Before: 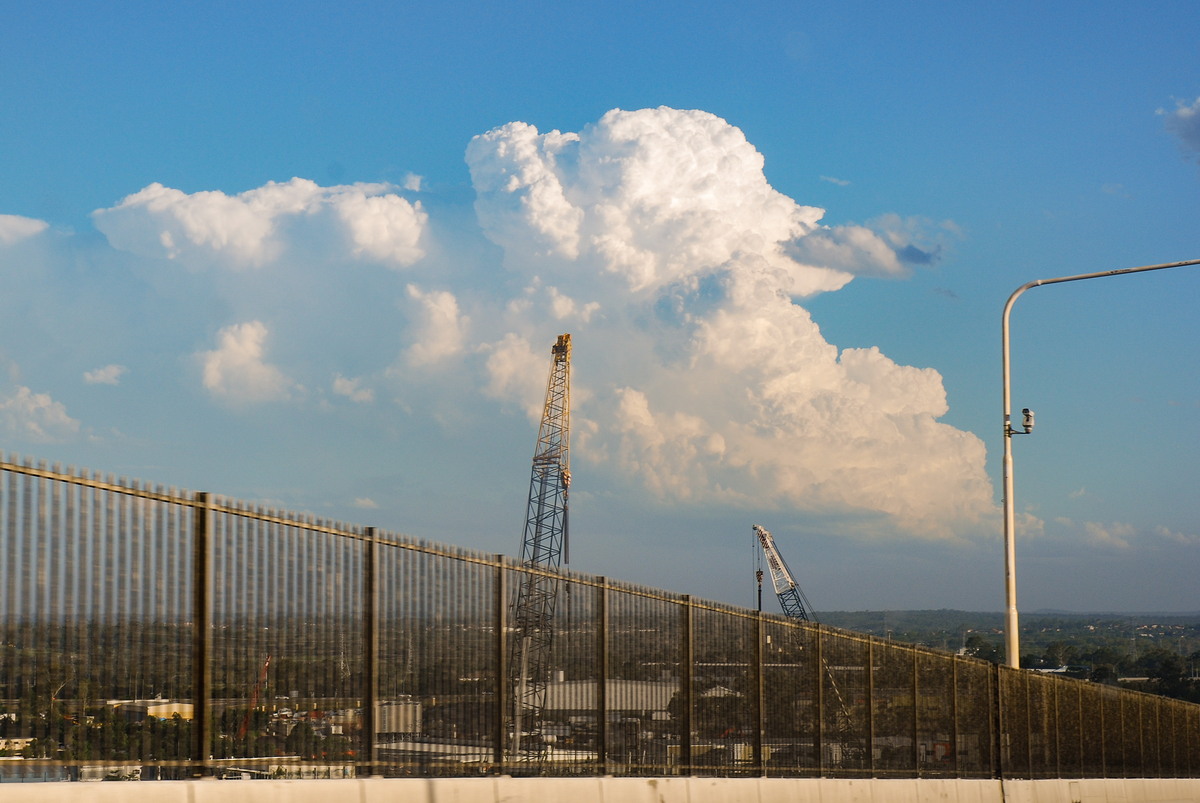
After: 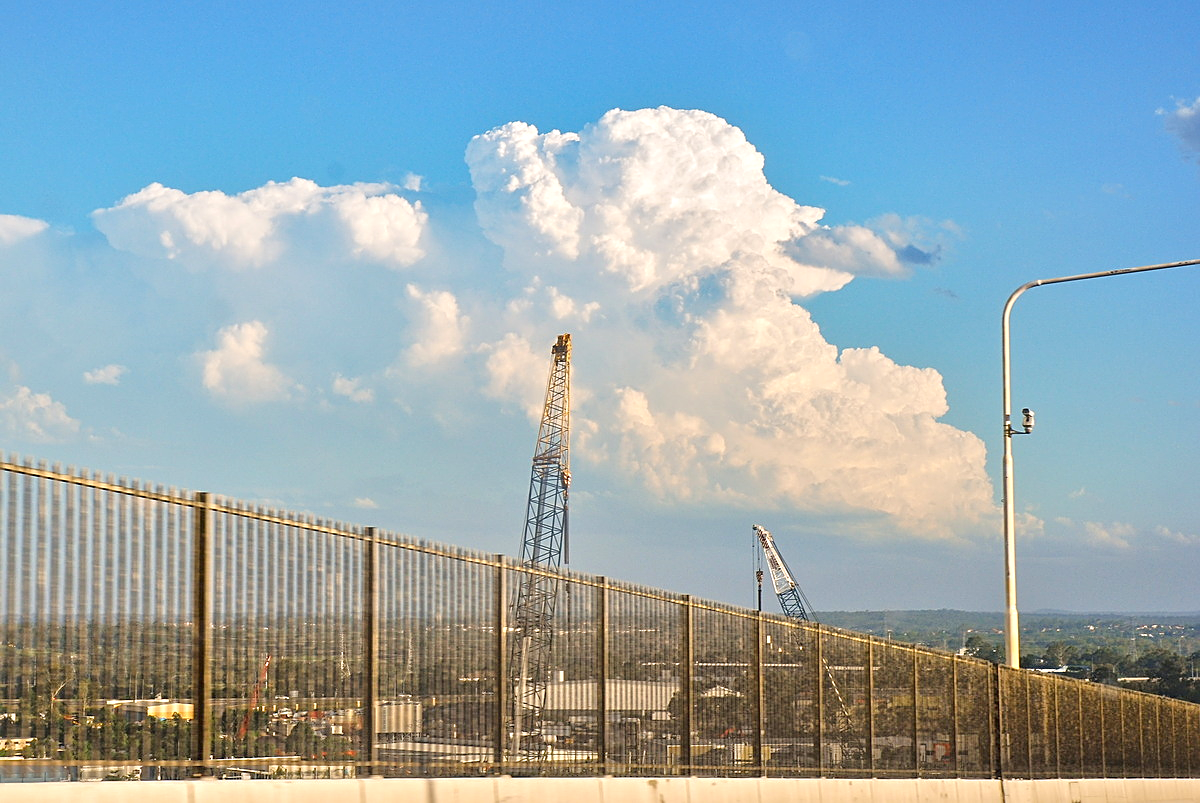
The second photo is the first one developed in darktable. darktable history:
sharpen: amount 0.497
tone equalizer: -8 EV 2 EV, -7 EV 1.98 EV, -6 EV 1.99 EV, -5 EV 1.99 EV, -4 EV 1.97 EV, -3 EV 1.49 EV, -2 EV 0.979 EV, -1 EV 0.482 EV, mask exposure compensation -0.489 EV
